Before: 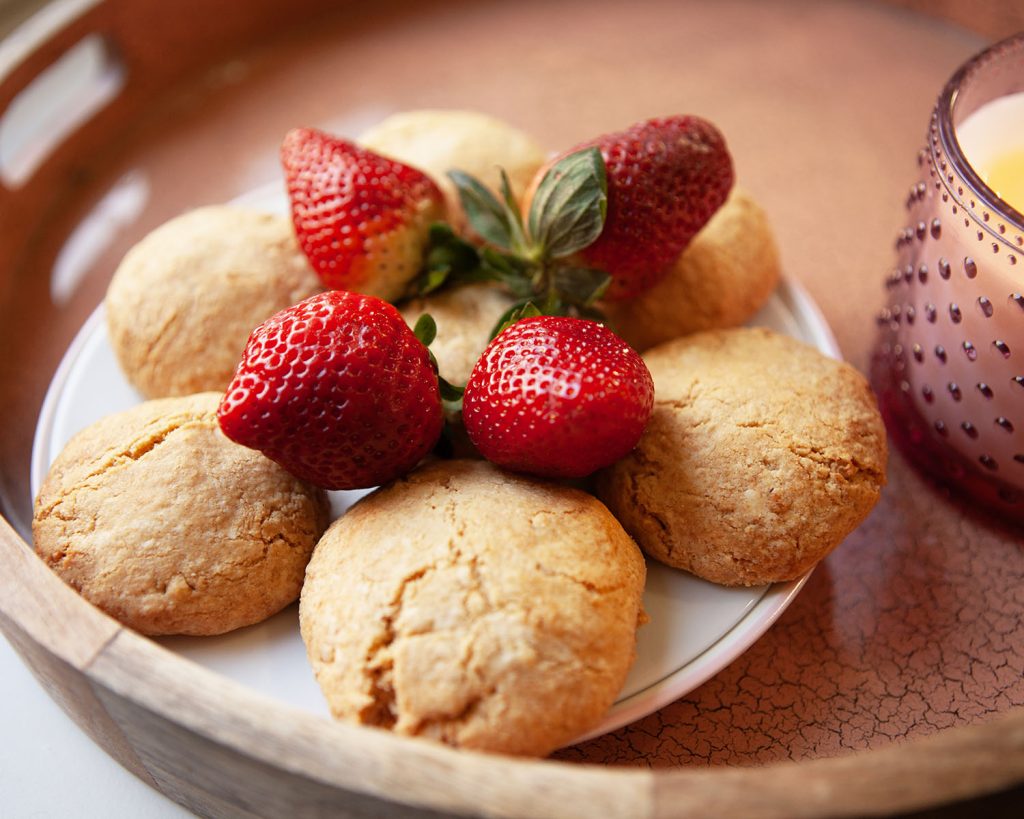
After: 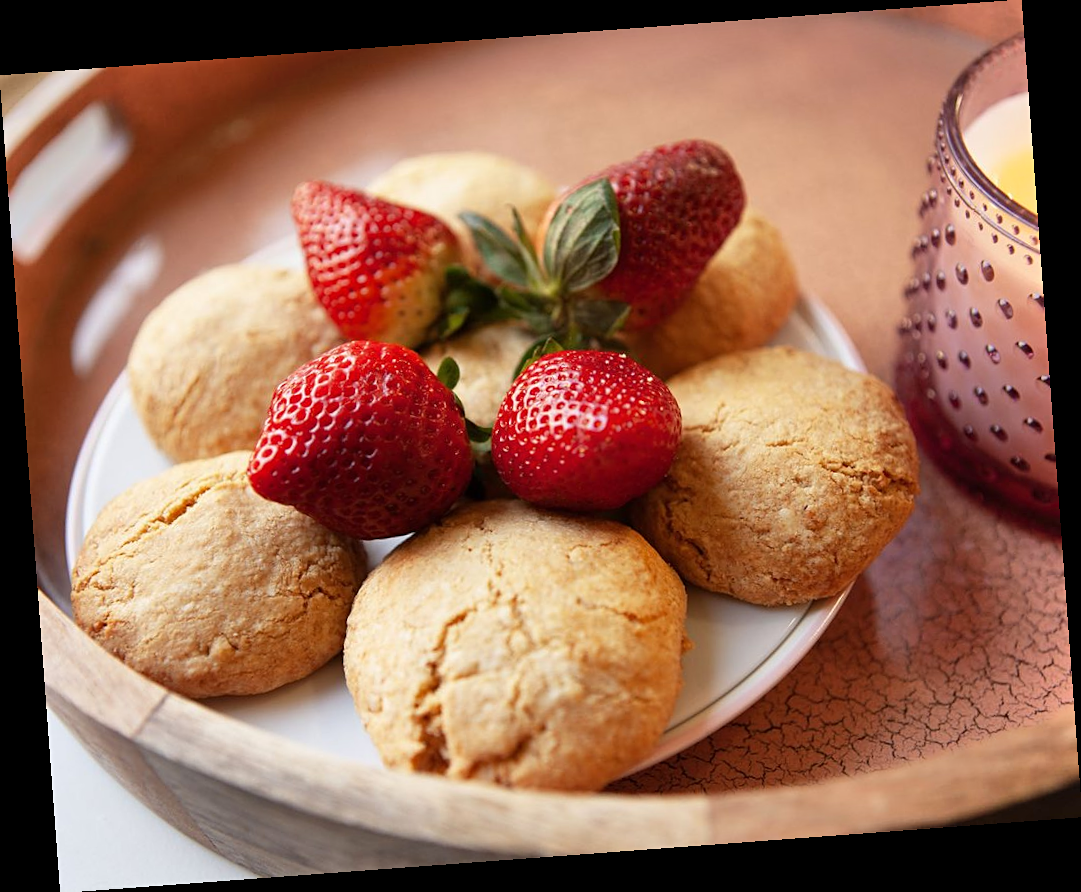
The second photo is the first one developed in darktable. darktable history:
rotate and perspective: rotation -4.25°, automatic cropping off
shadows and highlights: shadows 52.34, highlights -28.23, soften with gaussian
sharpen: amount 0.2
